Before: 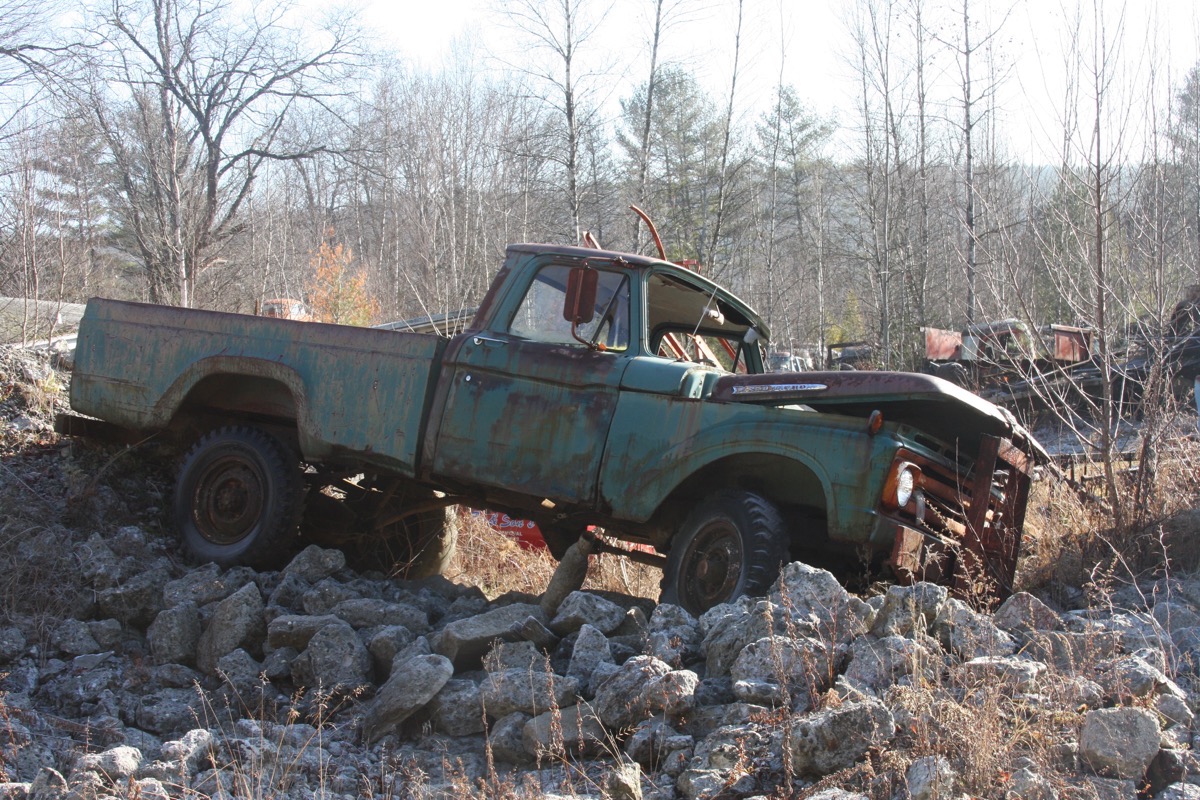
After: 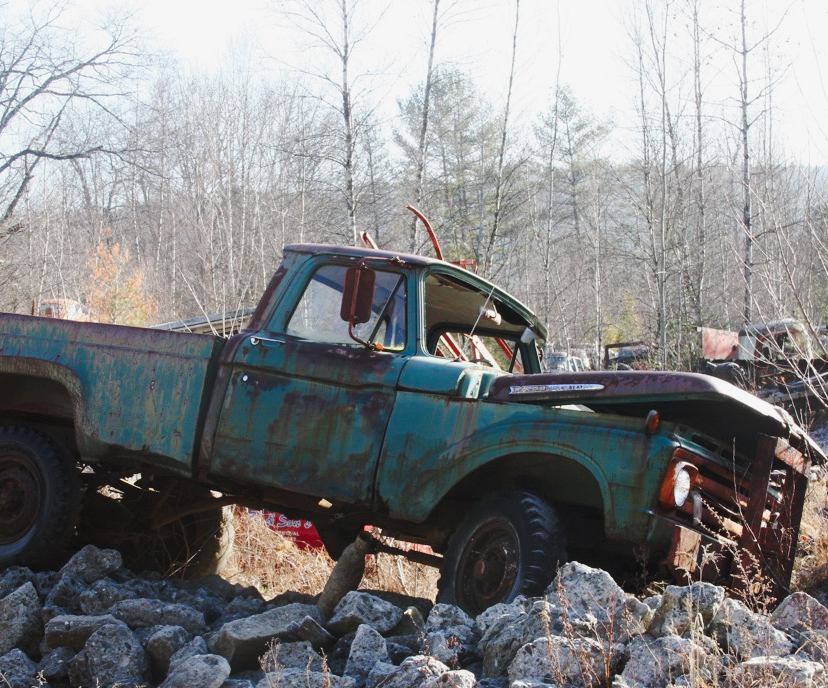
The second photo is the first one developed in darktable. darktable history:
crop: left 18.611%, right 12.34%, bottom 13.996%
tone curve: curves: ch0 [(0.017, 0) (0.107, 0.071) (0.295, 0.264) (0.447, 0.507) (0.54, 0.618) (0.733, 0.791) (0.879, 0.898) (1, 0.97)]; ch1 [(0, 0) (0.393, 0.415) (0.447, 0.448) (0.485, 0.497) (0.523, 0.515) (0.544, 0.55) (0.59, 0.609) (0.686, 0.686) (1, 1)]; ch2 [(0, 0) (0.369, 0.388) (0.449, 0.431) (0.499, 0.5) (0.521, 0.505) (0.53, 0.538) (0.579, 0.601) (0.669, 0.733) (1, 1)], preserve colors none
